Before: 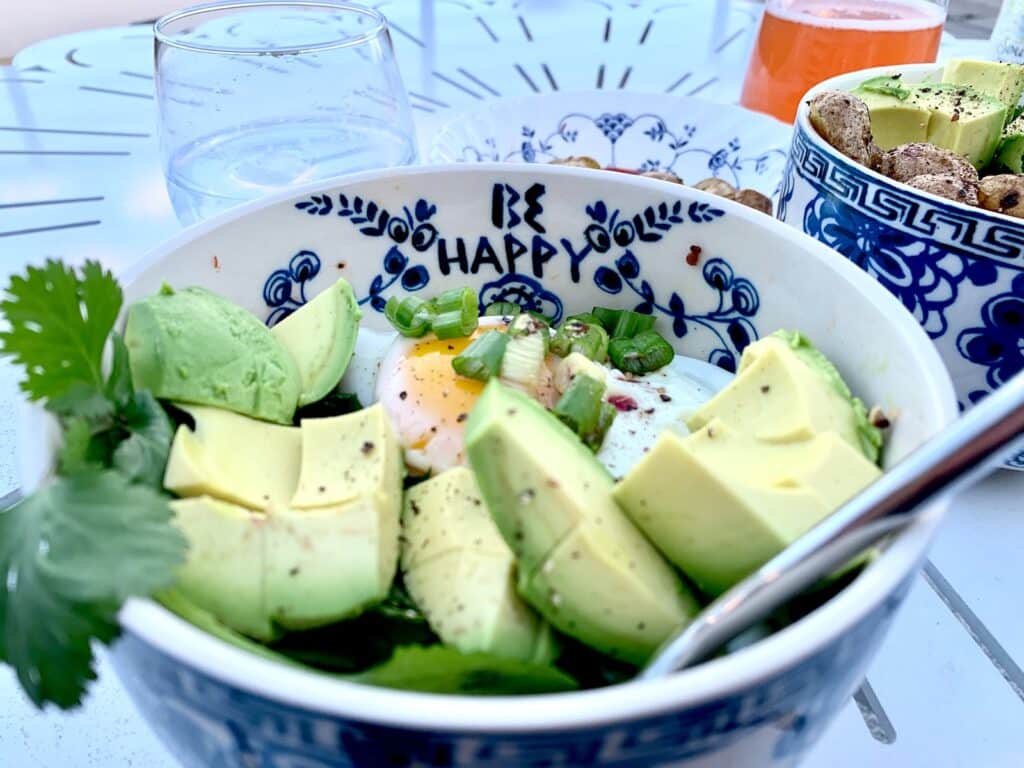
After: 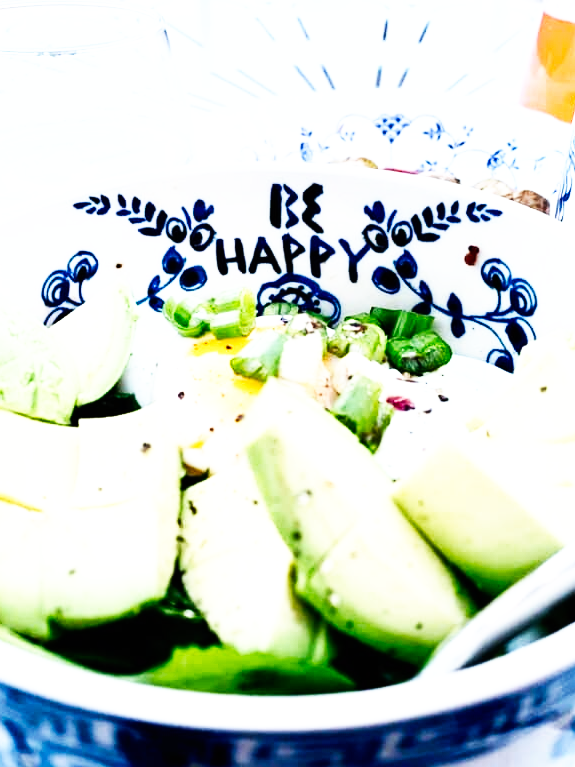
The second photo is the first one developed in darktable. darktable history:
crop: left 21.748%, right 22.023%, bottom 0.013%
base curve: curves: ch0 [(0, 0) (0.007, 0.004) (0.027, 0.03) (0.046, 0.07) (0.207, 0.54) (0.442, 0.872) (0.673, 0.972) (1, 1)], preserve colors none
tone equalizer: -8 EV -0.74 EV, -7 EV -0.696 EV, -6 EV -0.596 EV, -5 EV -0.394 EV, -3 EV 0.394 EV, -2 EV 0.6 EV, -1 EV 0.677 EV, +0 EV 0.74 EV, edges refinement/feathering 500, mask exposure compensation -1.57 EV, preserve details no
